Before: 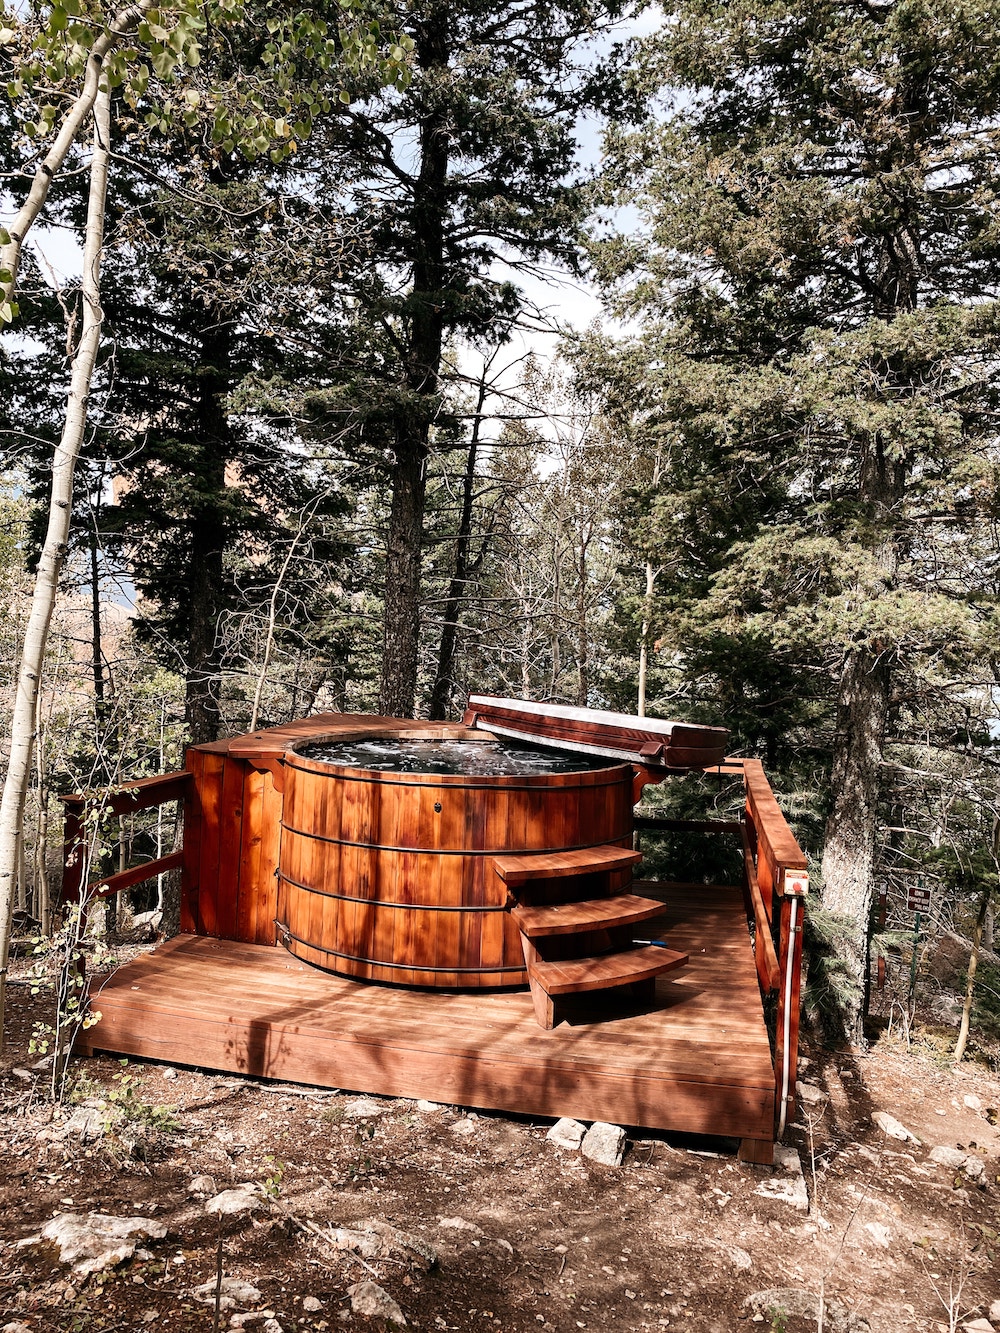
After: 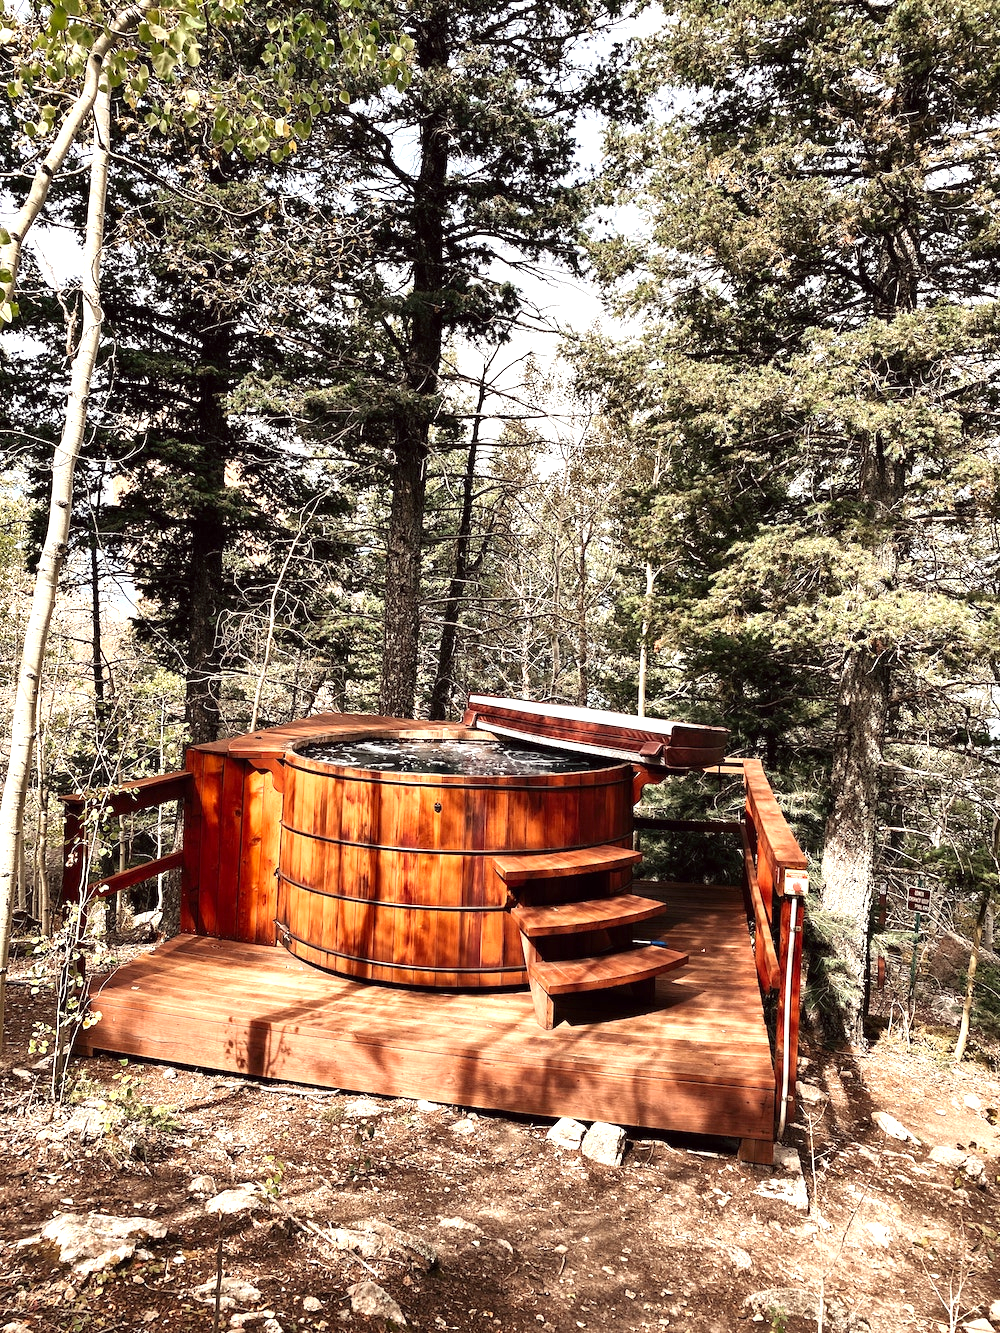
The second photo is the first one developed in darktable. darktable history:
exposure: black level correction 0, exposure 0.691 EV, compensate highlight preservation false
color correction: highlights a* -0.919, highlights b* 4.52, shadows a* 3.59
shadows and highlights: soften with gaussian
